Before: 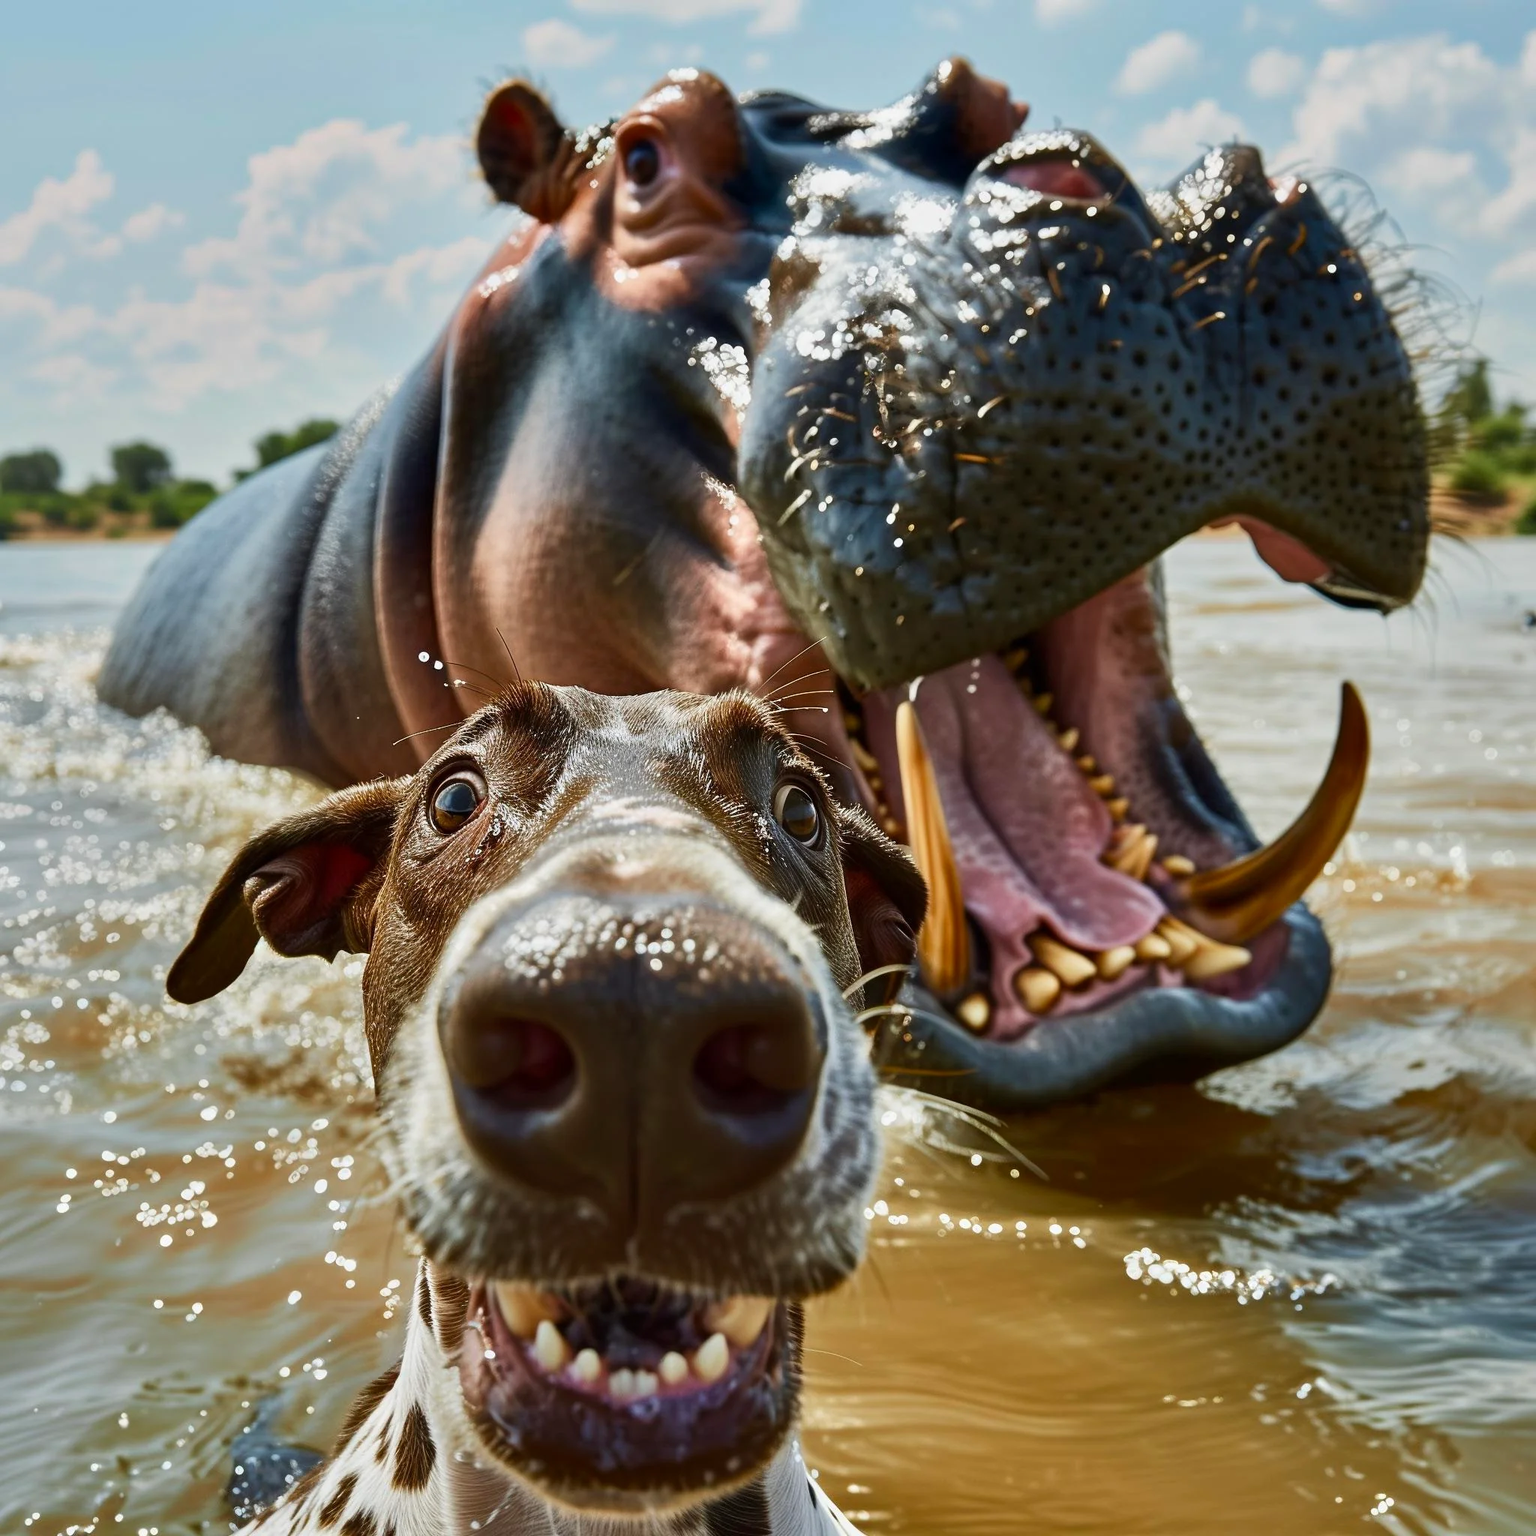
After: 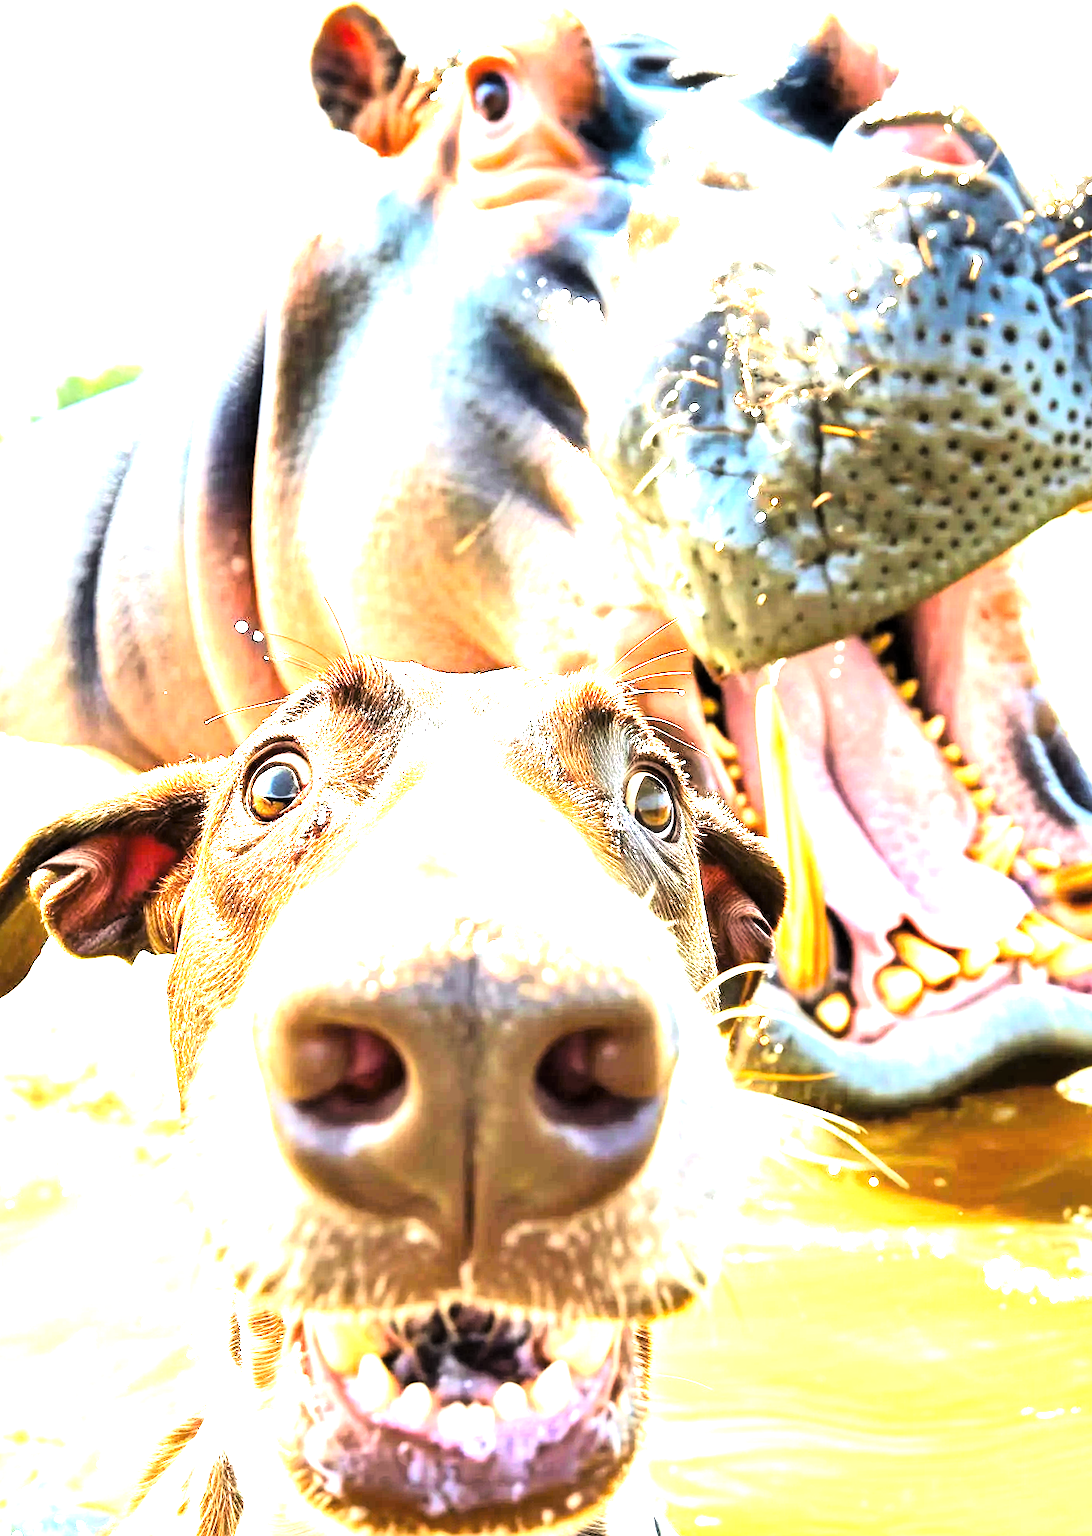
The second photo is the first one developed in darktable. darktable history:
rotate and perspective: rotation 0.679°, lens shift (horizontal) 0.136, crop left 0.009, crop right 0.991, crop top 0.078, crop bottom 0.95
tone curve: curves: ch0 [(0, 0) (0.078, 0) (0.241, 0.056) (0.59, 0.574) (0.802, 0.868) (1, 1)], color space Lab, linked channels, preserve colors none
crop and rotate: left 15.754%, right 17.579%
exposure: black level correction 0, exposure 4 EV, compensate exposure bias true, compensate highlight preservation false
